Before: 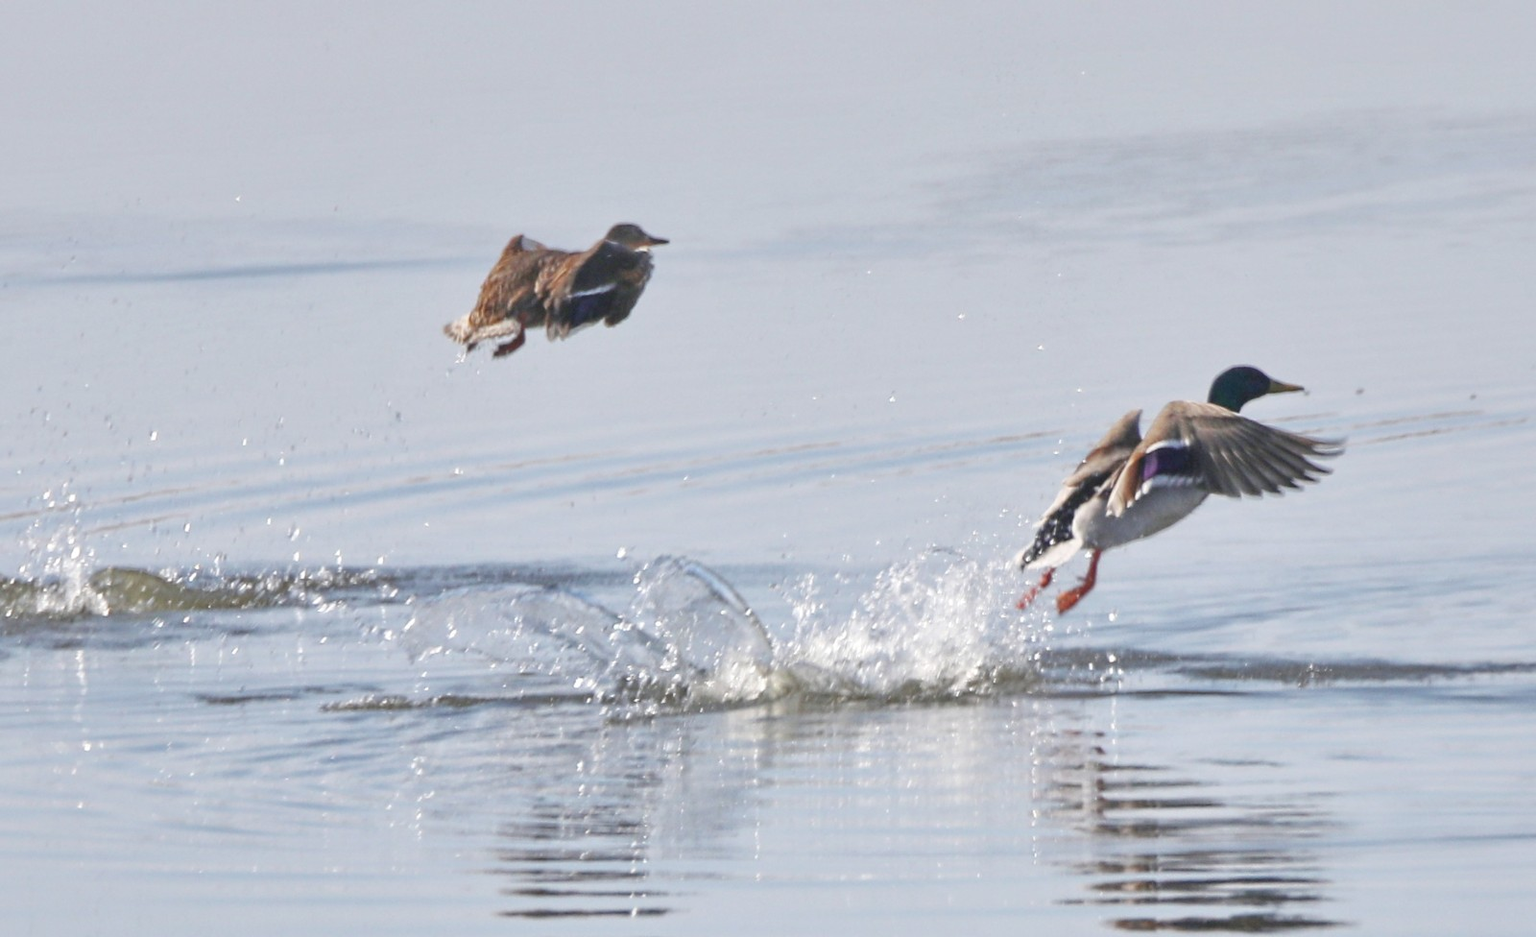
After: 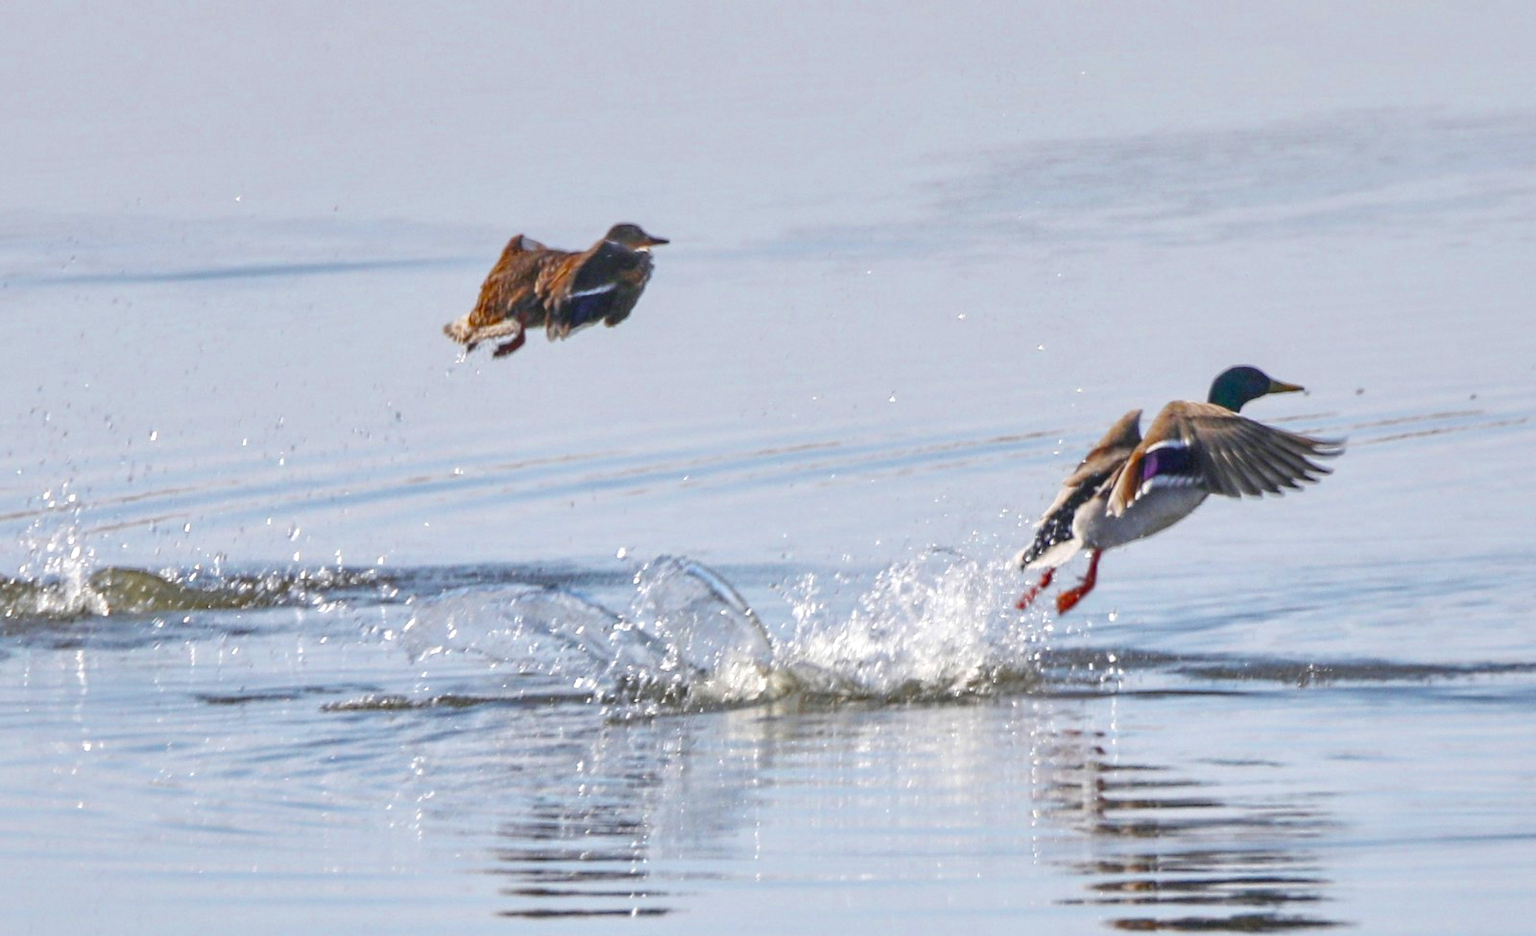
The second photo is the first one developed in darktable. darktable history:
local contrast: detail 130%
color balance rgb: linear chroma grading › global chroma 15%, perceptual saturation grading › global saturation 30%
color zones: curves: ch0 [(0.11, 0.396) (0.195, 0.36) (0.25, 0.5) (0.303, 0.412) (0.357, 0.544) (0.75, 0.5) (0.967, 0.328)]; ch1 [(0, 0.468) (0.112, 0.512) (0.202, 0.6) (0.25, 0.5) (0.307, 0.352) (0.357, 0.544) (0.75, 0.5) (0.963, 0.524)]
